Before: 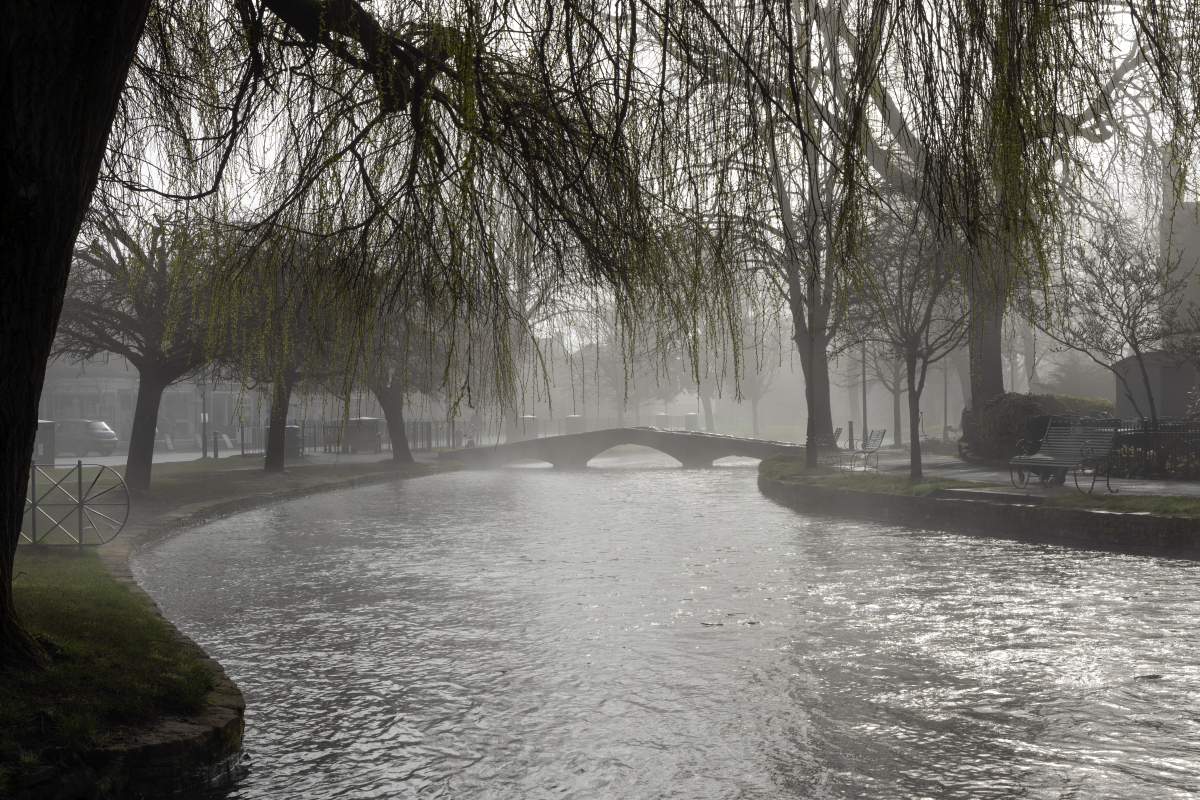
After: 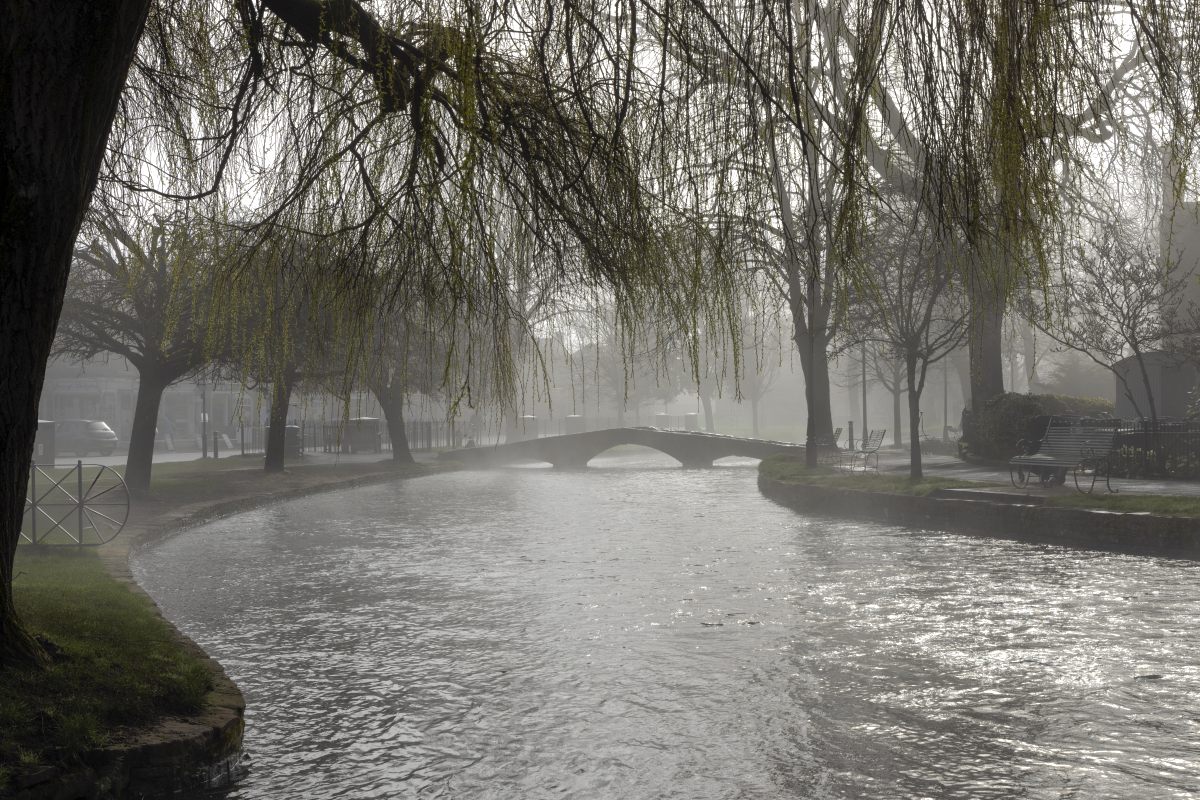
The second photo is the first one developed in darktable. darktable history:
shadows and highlights: on, module defaults
exposure: exposure 0.131 EV, compensate highlight preservation false
